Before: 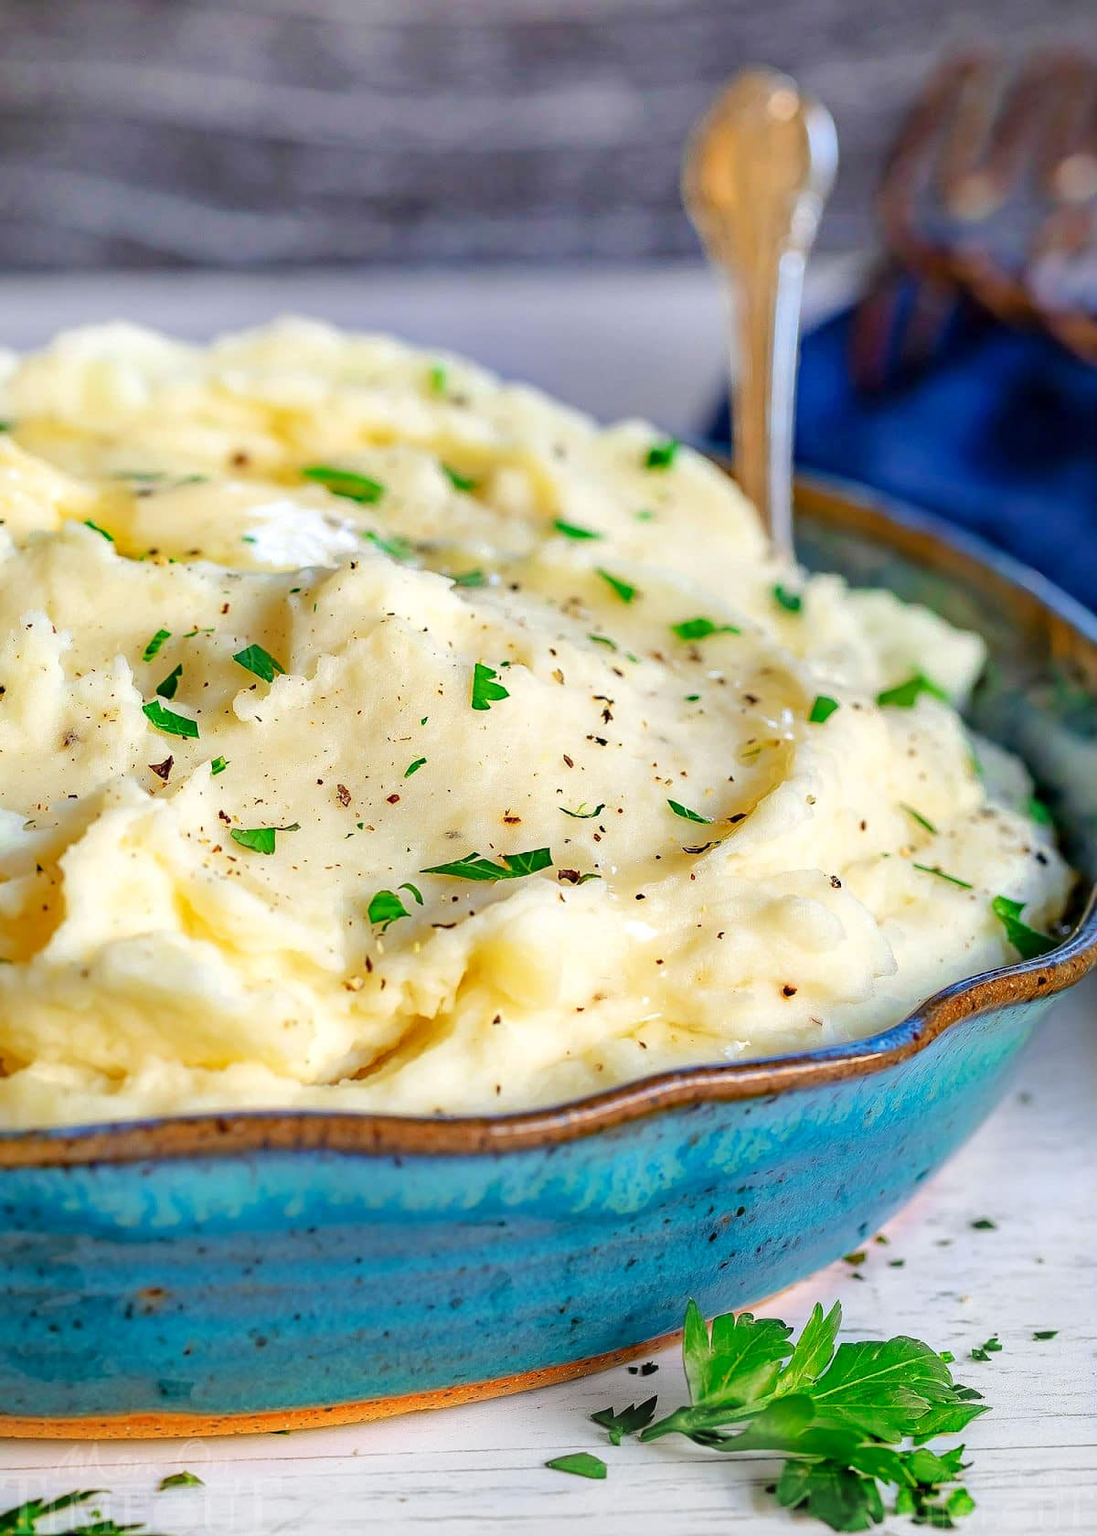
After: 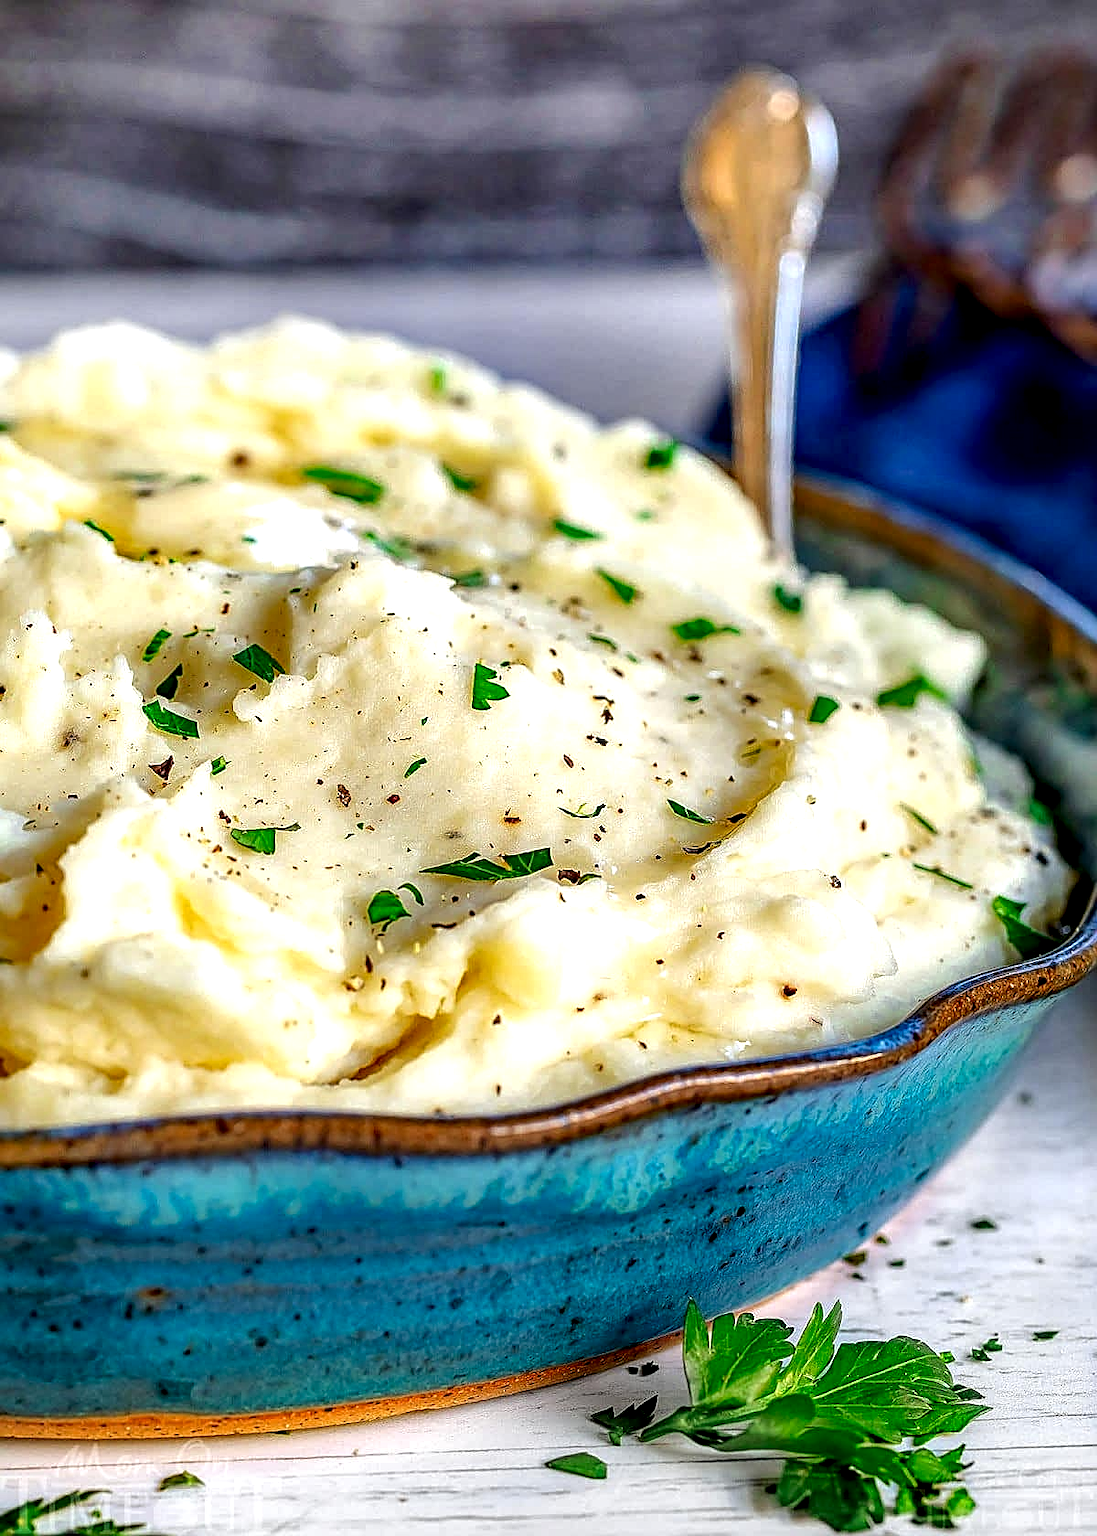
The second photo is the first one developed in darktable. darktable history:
exposure: exposure 0.13 EV, compensate exposure bias true, compensate highlight preservation false
sharpen: on, module defaults
local contrast: highlights 60%, shadows 59%, detail 160%
contrast brightness saturation: brightness -0.099
